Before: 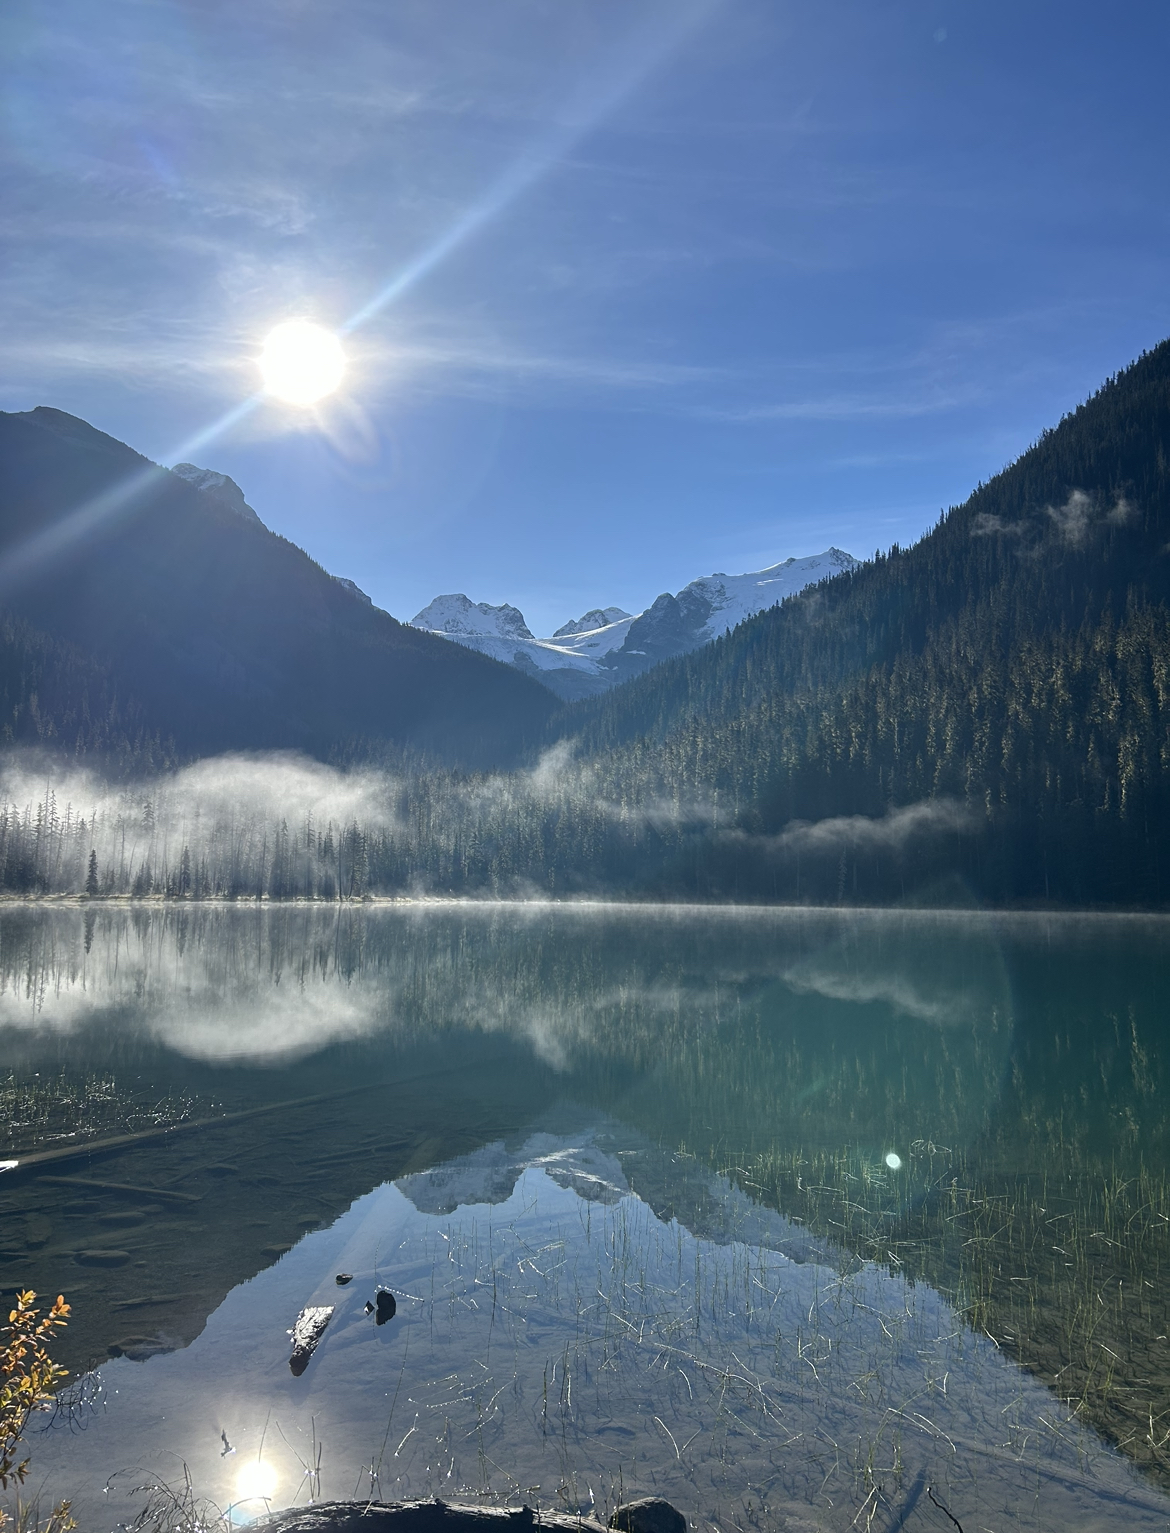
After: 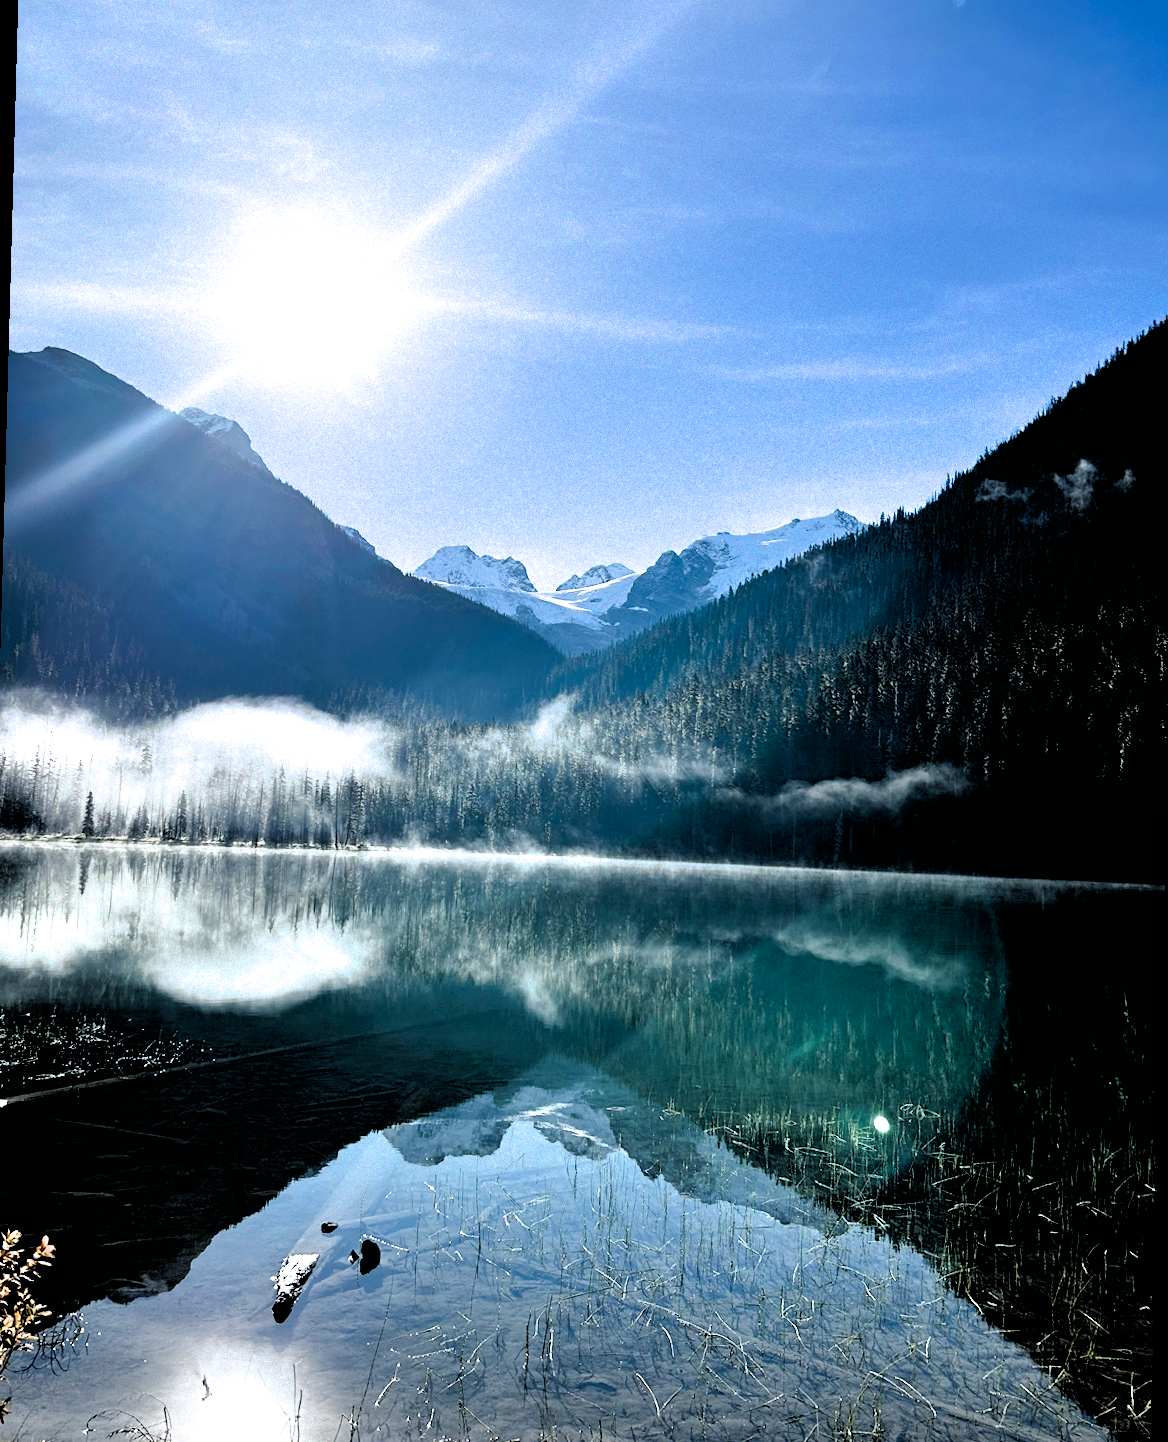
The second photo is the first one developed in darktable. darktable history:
filmic rgb: black relative exposure -1 EV, white relative exposure 2.05 EV, hardness 1.52, contrast 2.25, enable highlight reconstruction true
color balance rgb: perceptual saturation grading › global saturation 25%, perceptual saturation grading › highlights -50%, perceptual saturation grading › shadows 30%, perceptual brilliance grading › global brilliance 12%, global vibrance 20%
rotate and perspective: rotation 1.57°, crop left 0.018, crop right 0.982, crop top 0.039, crop bottom 0.961
